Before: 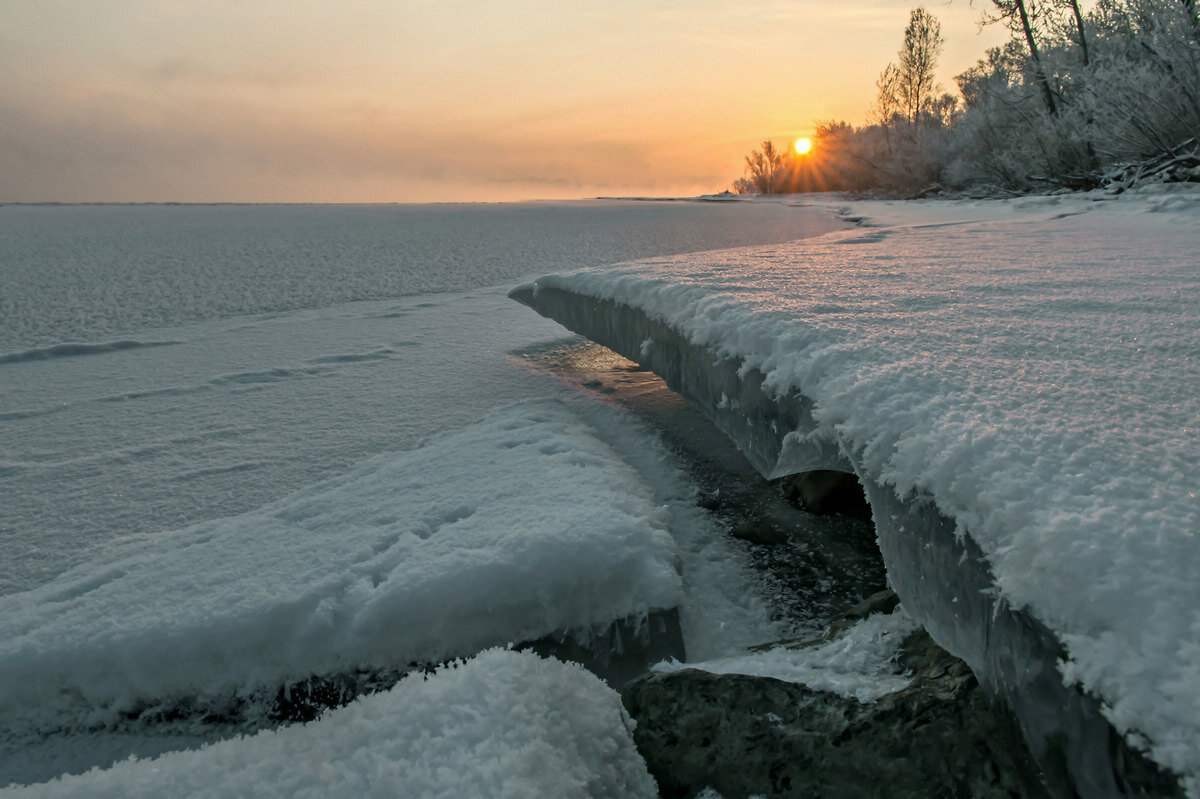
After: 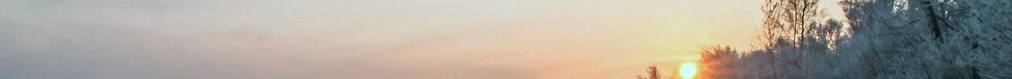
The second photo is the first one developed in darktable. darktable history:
crop and rotate: left 9.644%, top 9.491%, right 6.021%, bottom 80.509%
color correction: highlights a* -9.35, highlights b* -23.15
